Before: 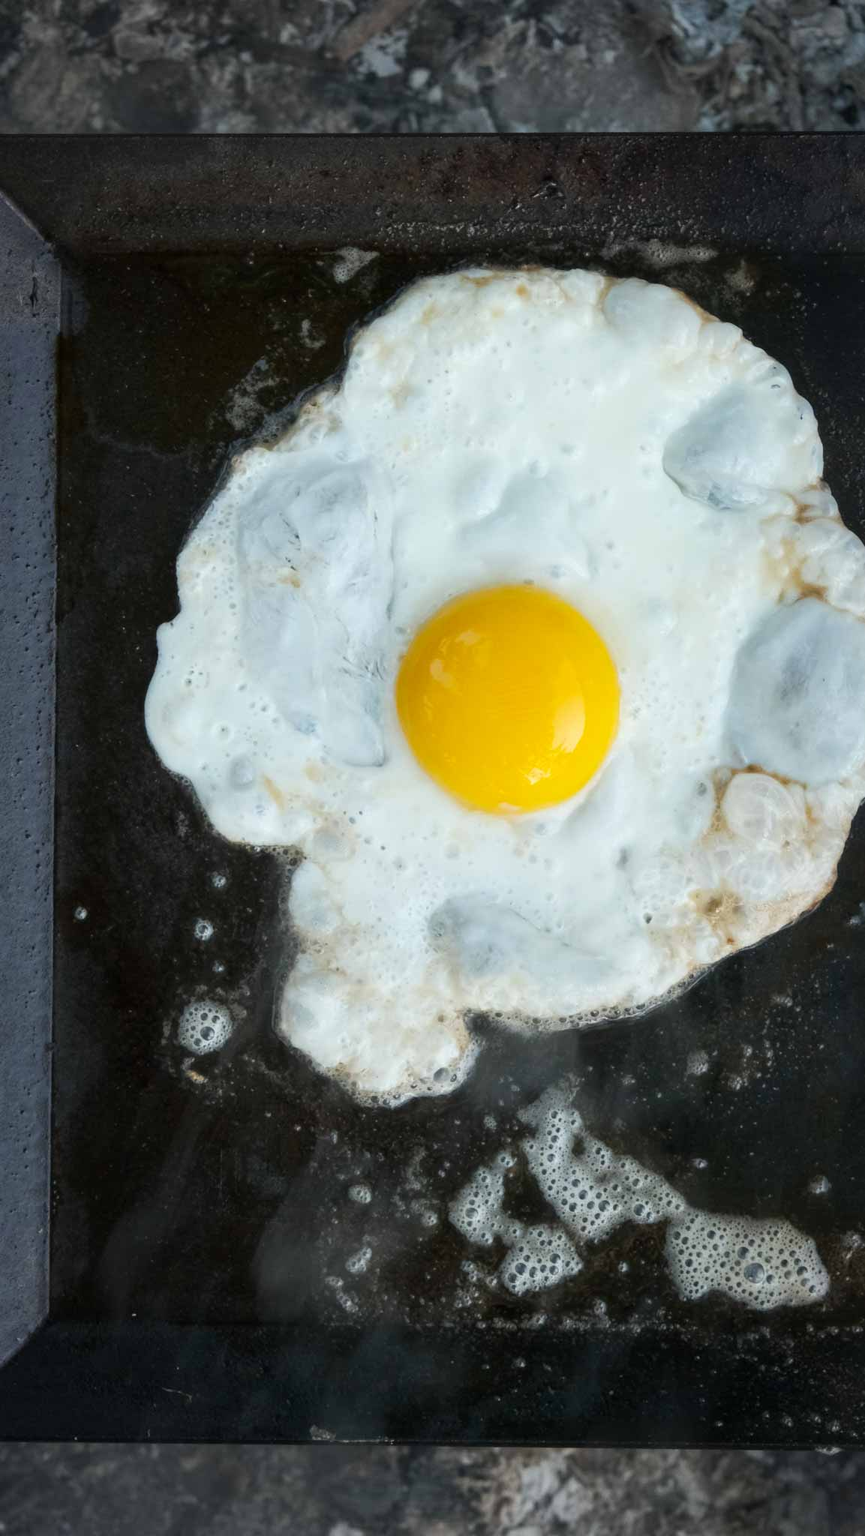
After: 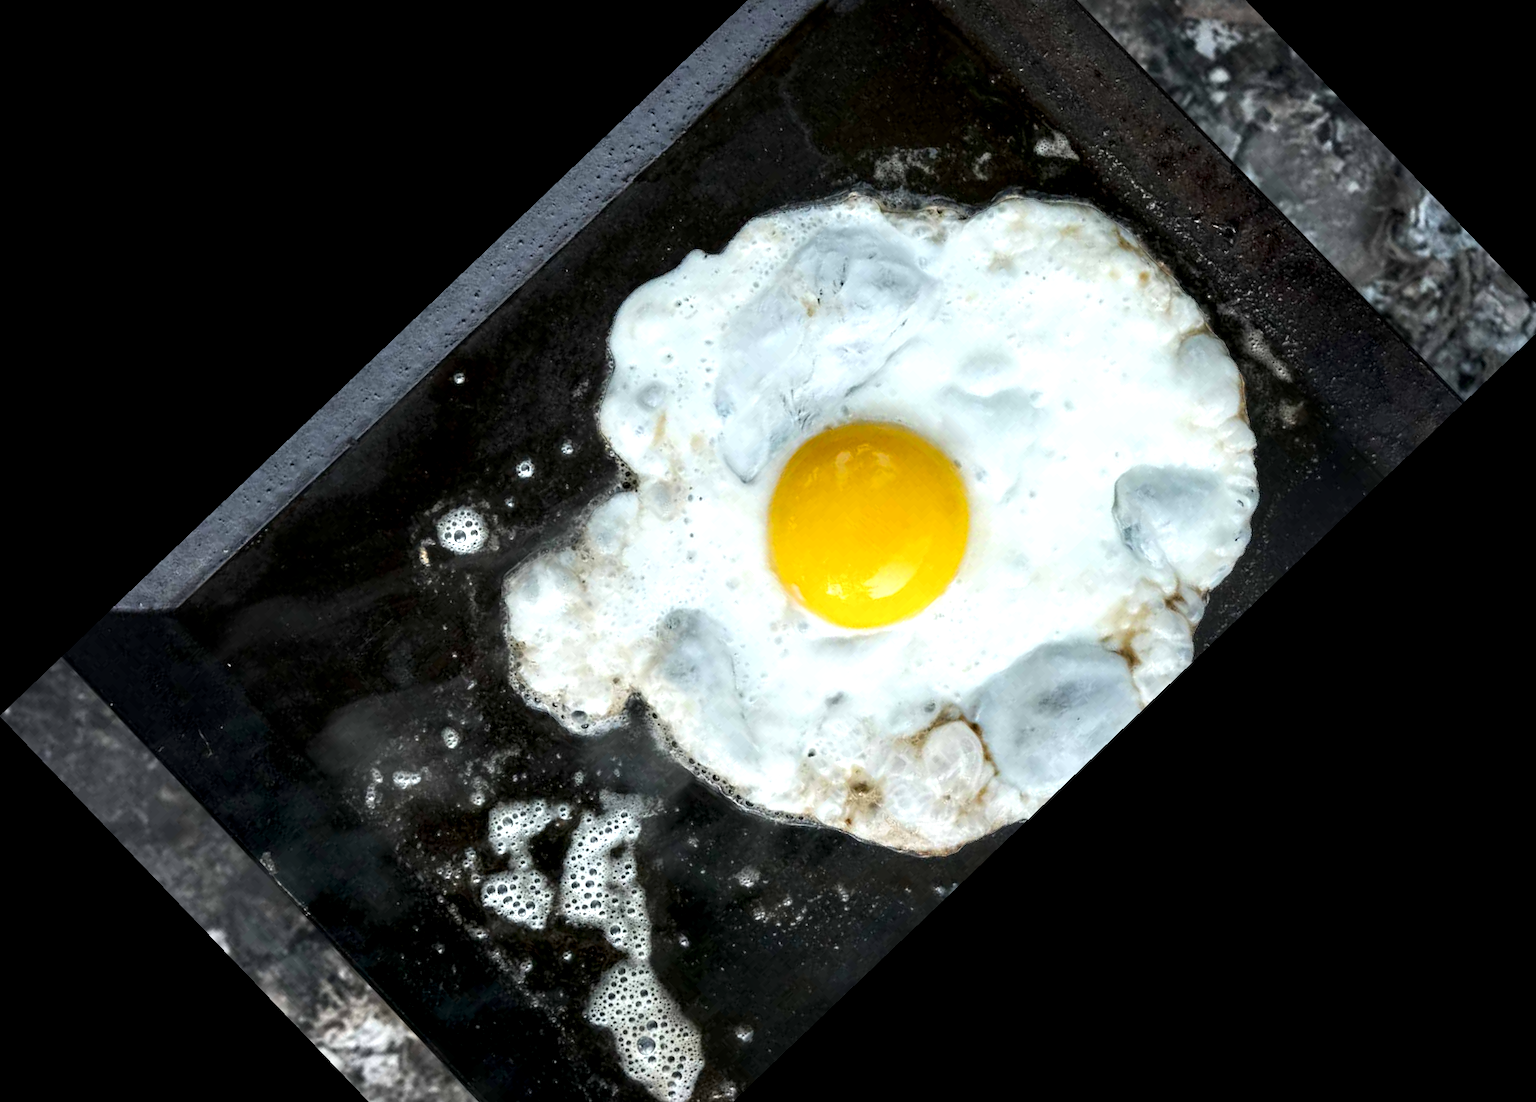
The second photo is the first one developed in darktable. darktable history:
contrast equalizer: y [[0.601, 0.6, 0.598, 0.598, 0.6, 0.601], [0.5 ×6], [0.5 ×6], [0 ×6], [0 ×6]]
crop and rotate: angle -46.26°, top 16.234%, right 0.912%, bottom 11.704%
tone equalizer: -8 EV -0.417 EV, -7 EV -0.389 EV, -6 EV -0.333 EV, -5 EV -0.222 EV, -3 EV 0.222 EV, -2 EV 0.333 EV, -1 EV 0.389 EV, +0 EV 0.417 EV, edges refinement/feathering 500, mask exposure compensation -1.57 EV, preserve details no
